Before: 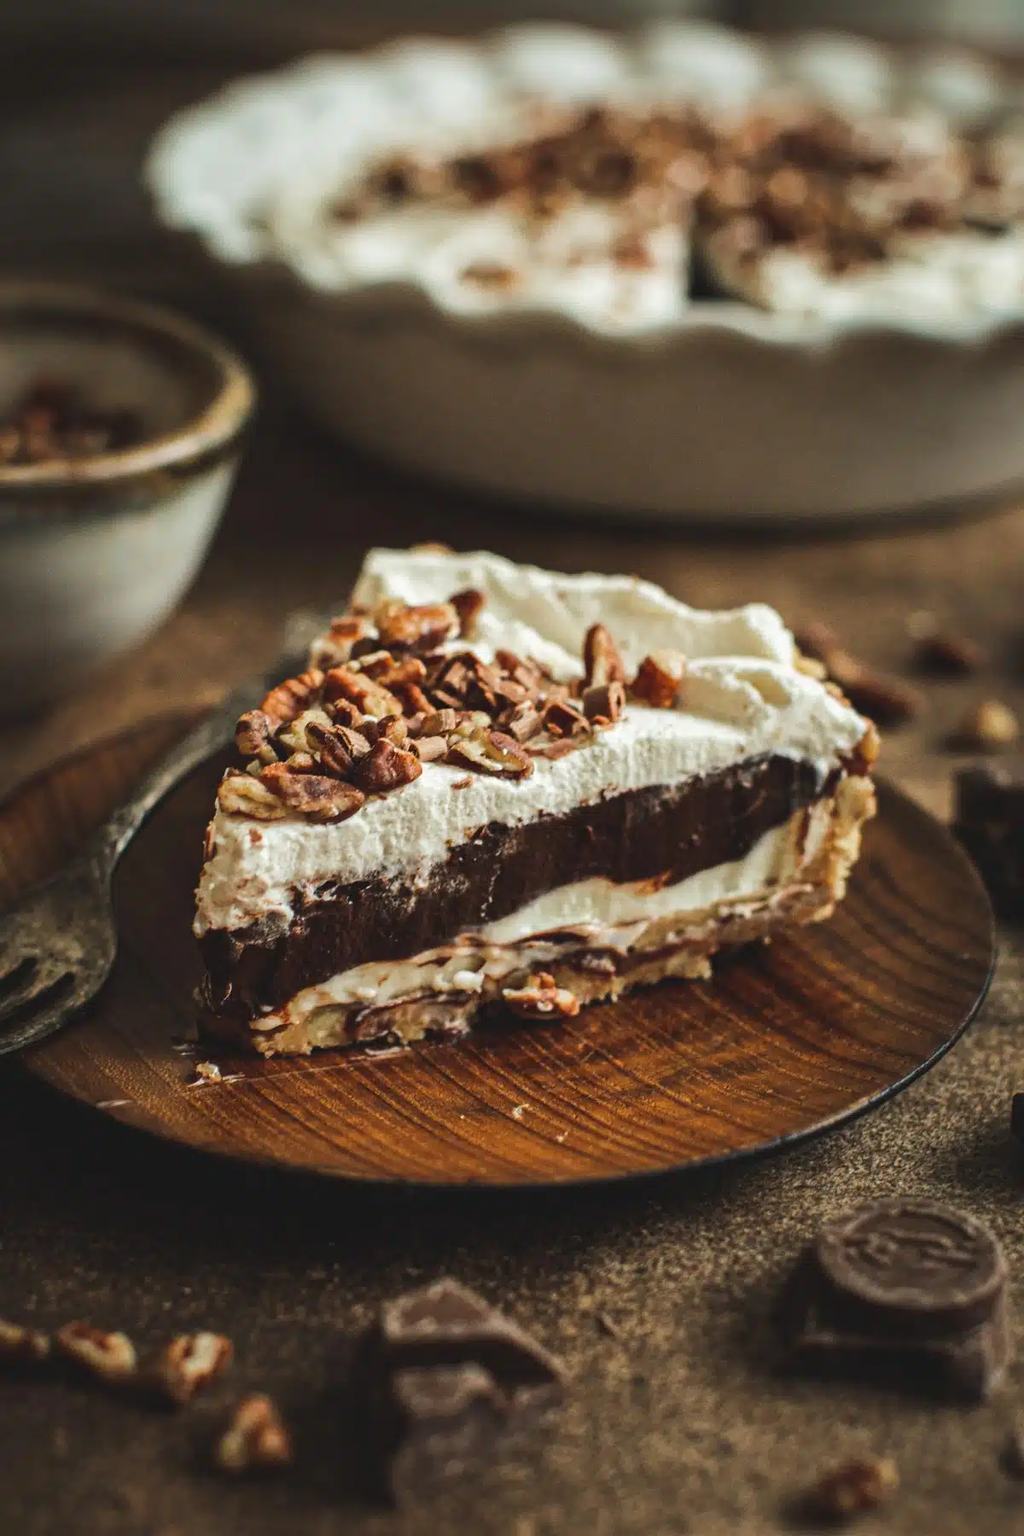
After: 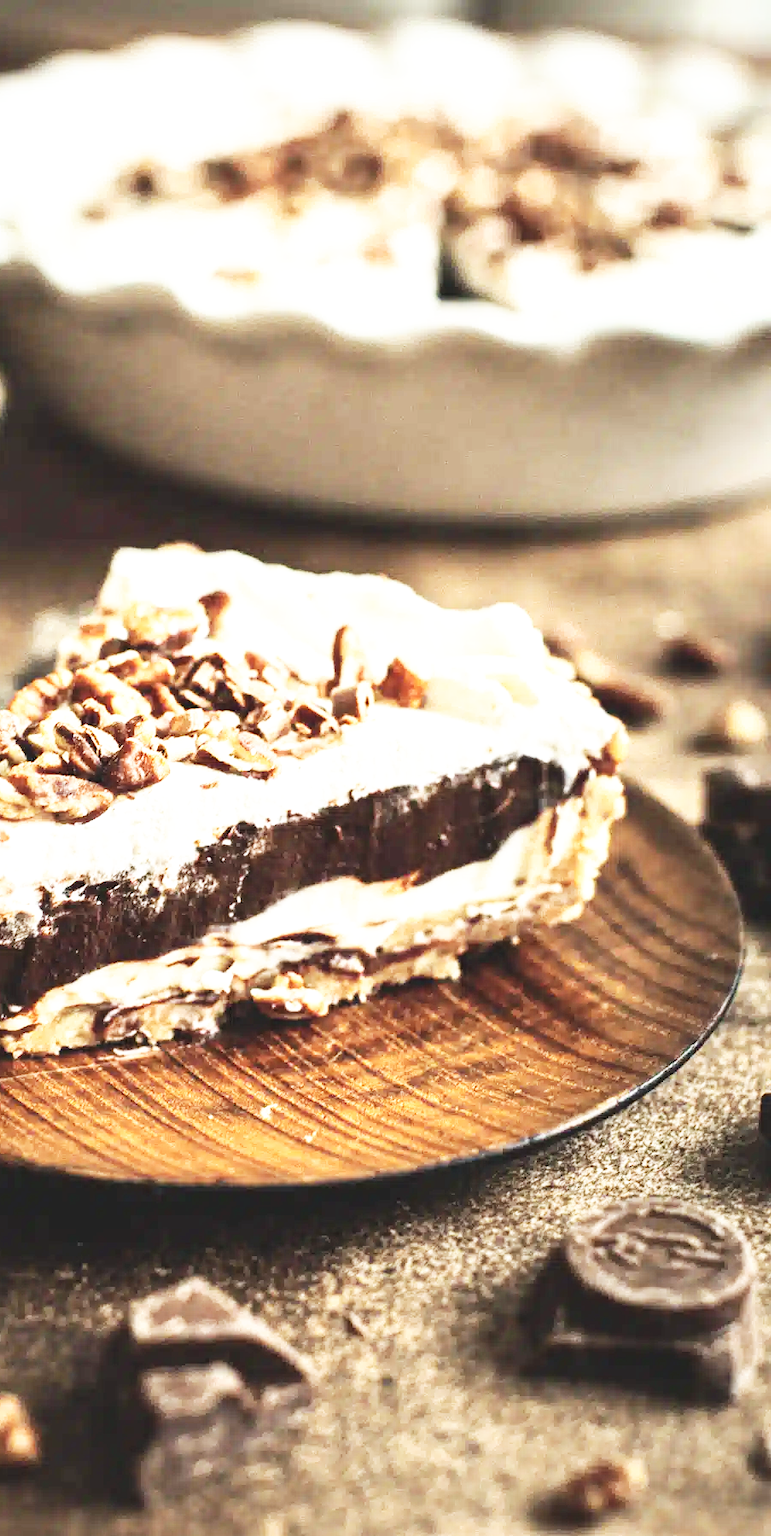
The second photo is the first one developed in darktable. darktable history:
base curve: curves: ch0 [(0, 0) (0.007, 0.004) (0.027, 0.03) (0.046, 0.07) (0.207, 0.54) (0.442, 0.872) (0.673, 0.972) (1, 1)], preserve colors none
exposure: black level correction 0, exposure 1.1 EV, compensate exposure bias true, compensate highlight preservation false
contrast brightness saturation: contrast 0.1, saturation -0.3
crop and rotate: left 24.6%
